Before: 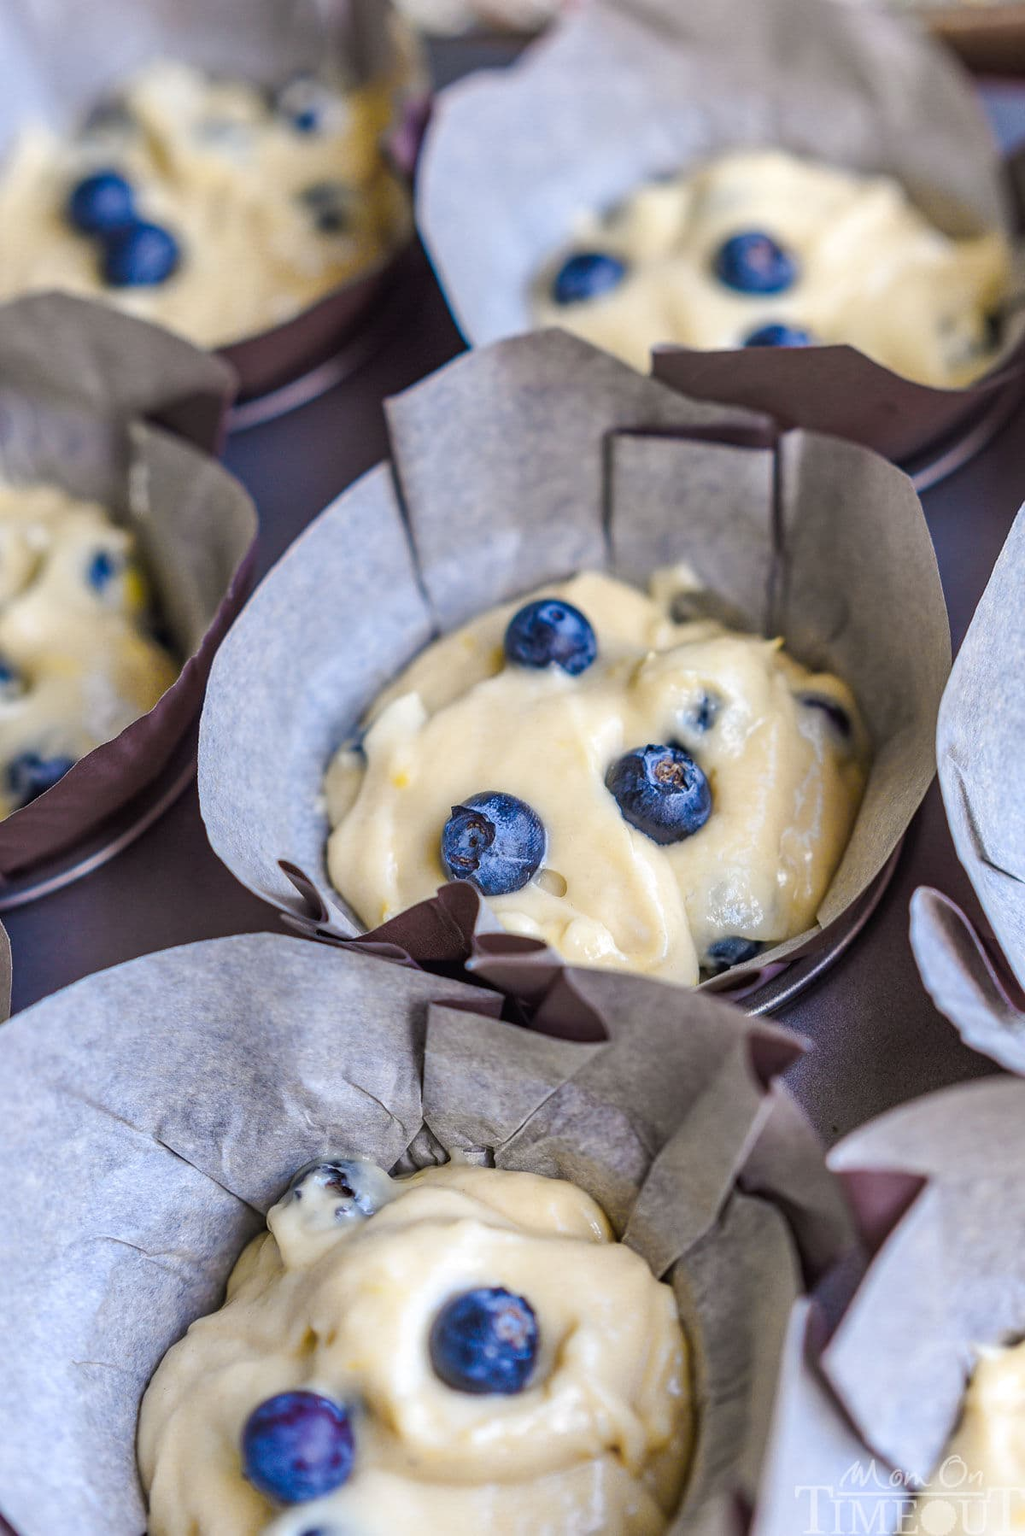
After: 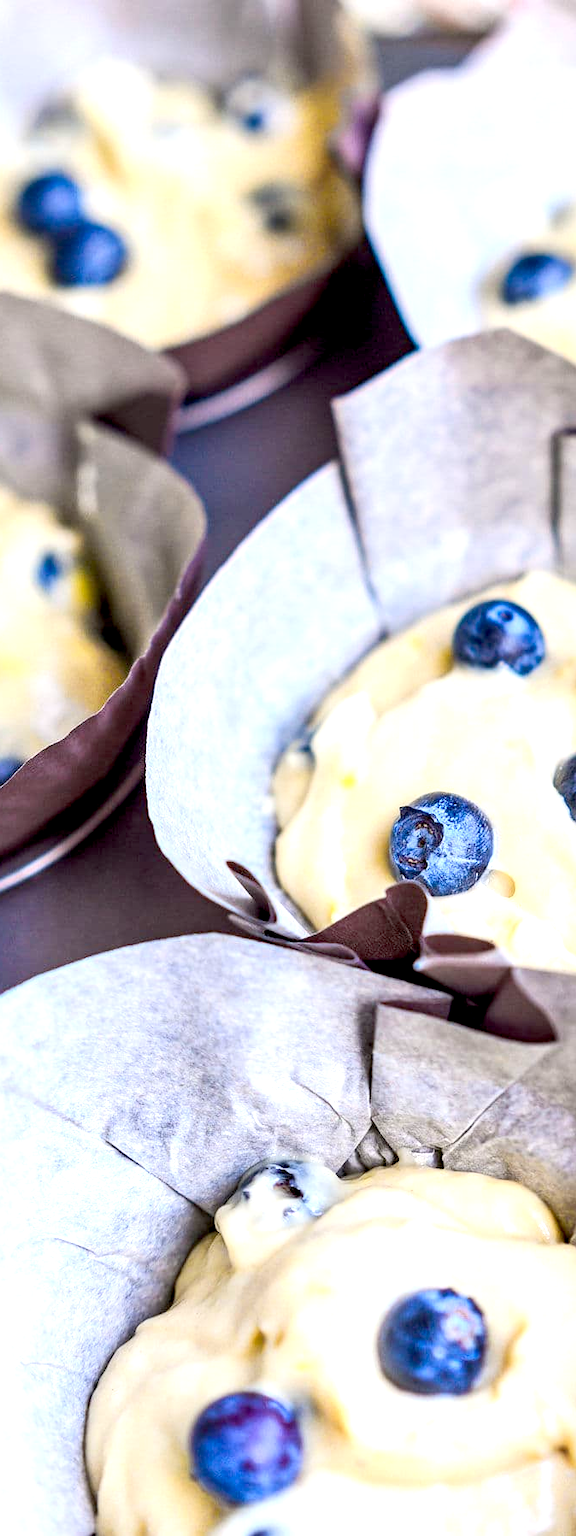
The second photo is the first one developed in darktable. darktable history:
exposure: black level correction 0.01, exposure 1 EV, compensate highlight preservation false
crop: left 5.114%, right 38.589%
vibrance: vibrance 0%
color balance rgb: global vibrance 1%, saturation formula JzAzBz (2021)
contrast brightness saturation: contrast 0.15, brightness 0.05
